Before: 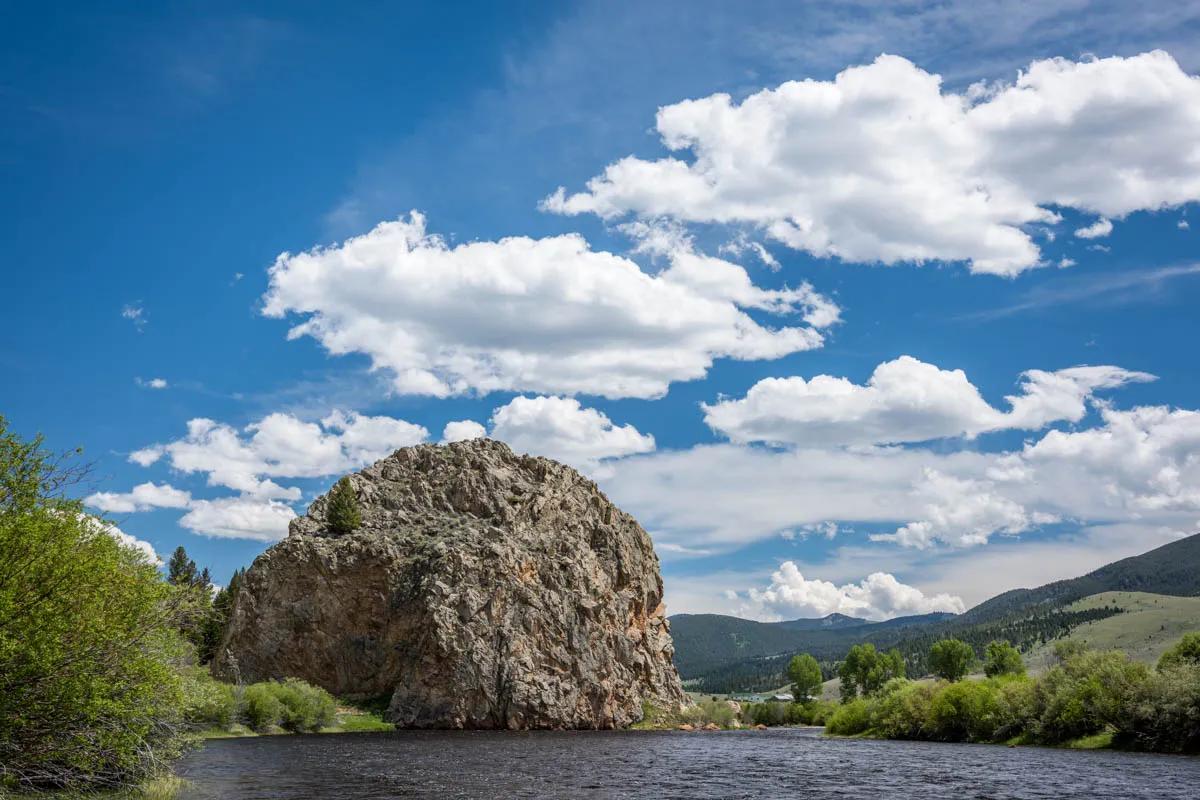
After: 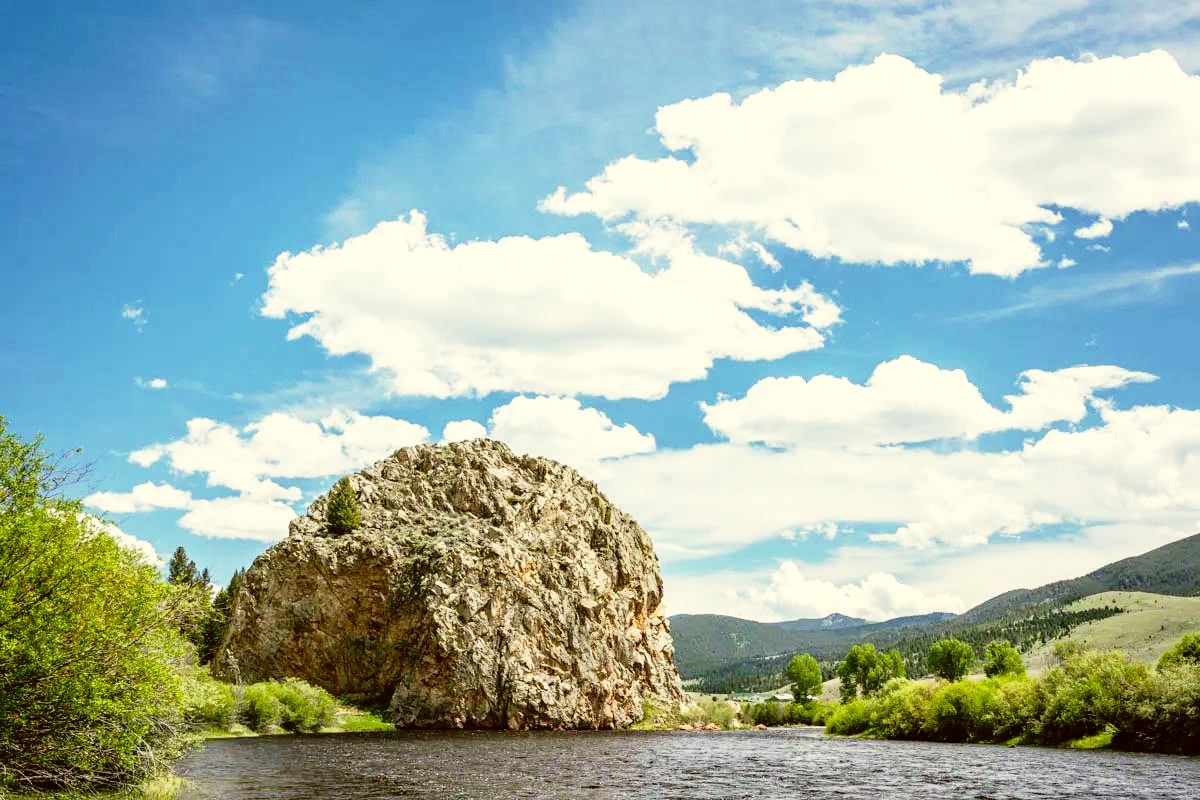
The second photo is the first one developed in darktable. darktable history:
color correction: highlights a* -1.46, highlights b* 10.03, shadows a* 0.74, shadows b* 19.49
base curve: curves: ch0 [(0, 0) (0.012, 0.01) (0.073, 0.168) (0.31, 0.711) (0.645, 0.957) (1, 1)], preserve colors none
